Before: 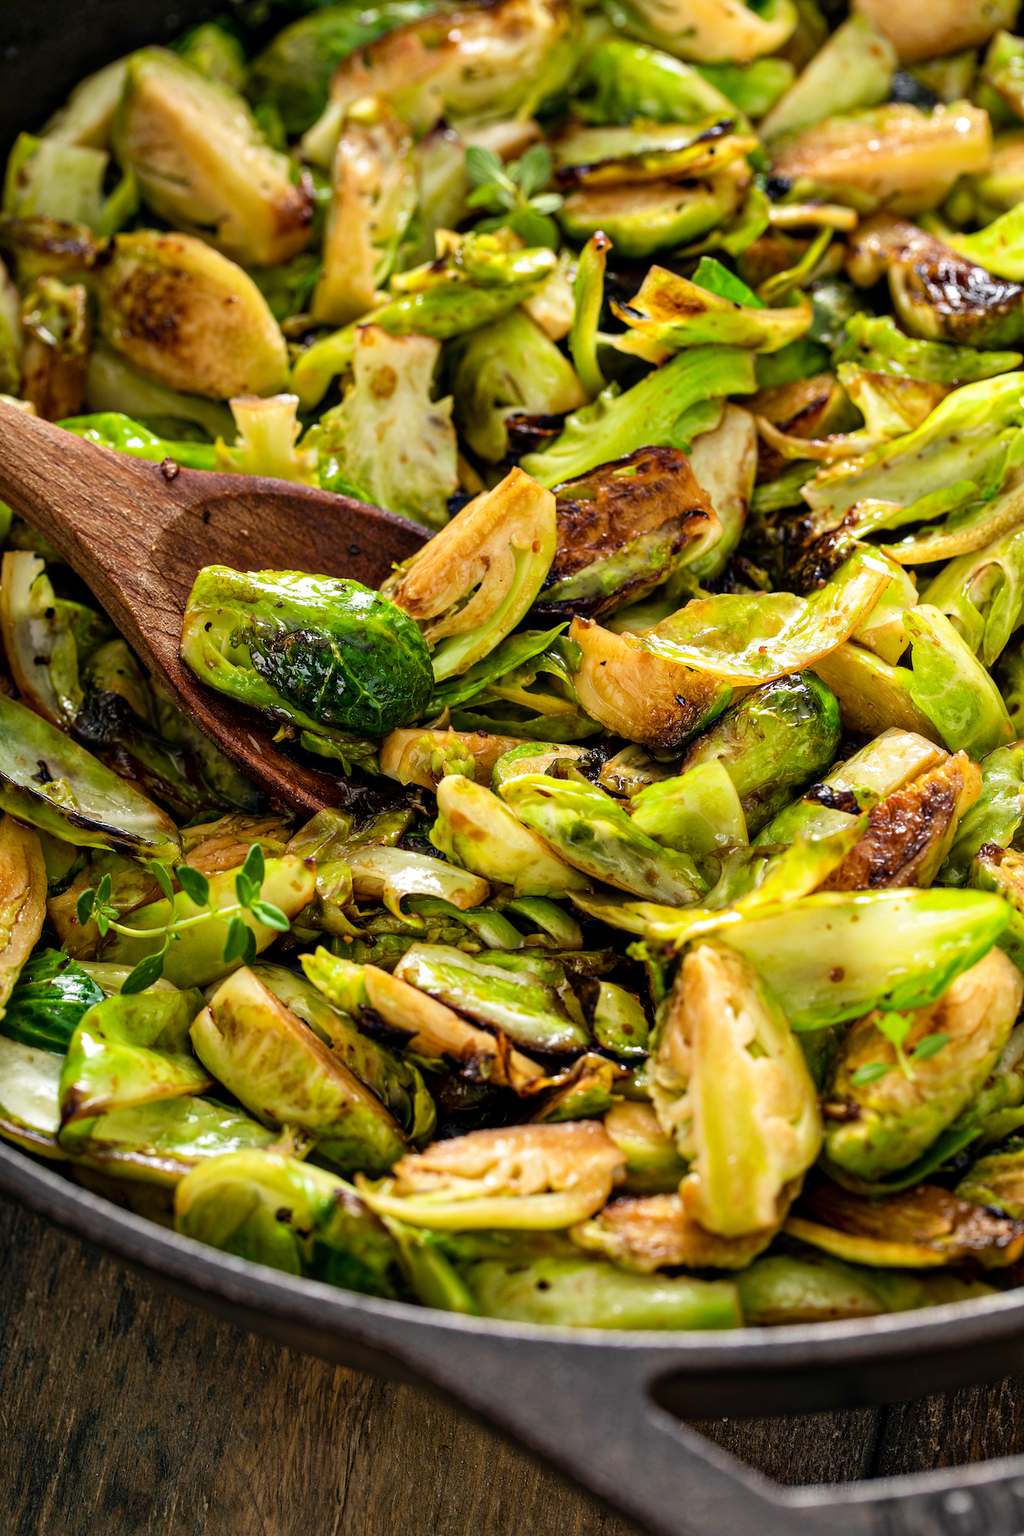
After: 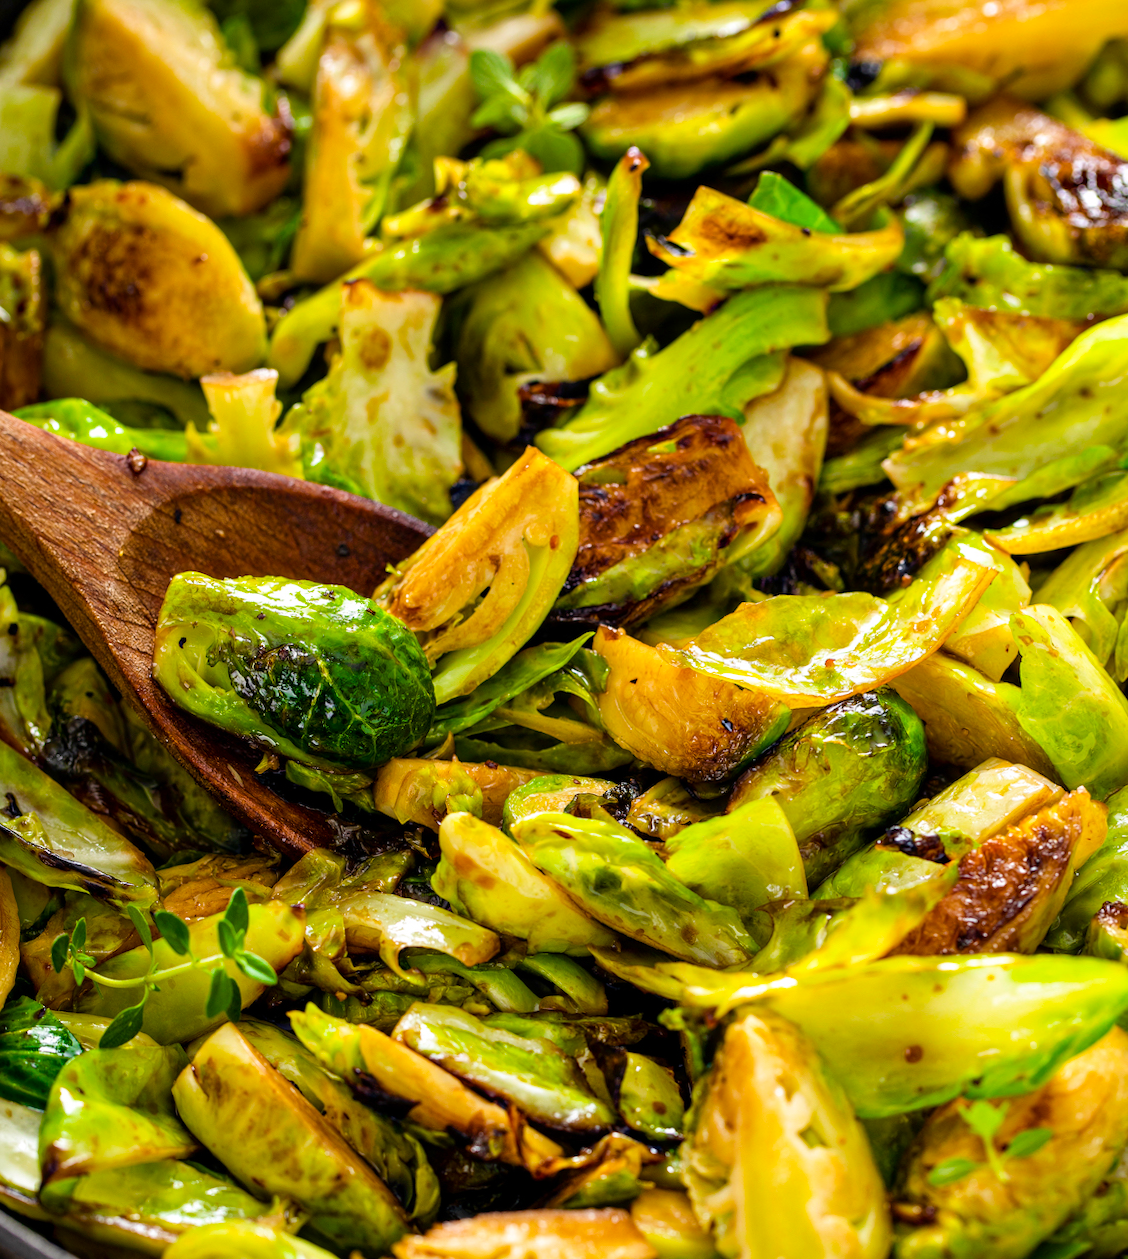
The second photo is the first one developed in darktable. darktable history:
crop: left 0.387%, top 5.469%, bottom 19.809%
rotate and perspective: rotation 0.062°, lens shift (vertical) 0.115, lens shift (horizontal) -0.133, crop left 0.047, crop right 0.94, crop top 0.061, crop bottom 0.94
color balance rgb: linear chroma grading › global chroma 8.33%, perceptual saturation grading › global saturation 18.52%, global vibrance 7.87%
